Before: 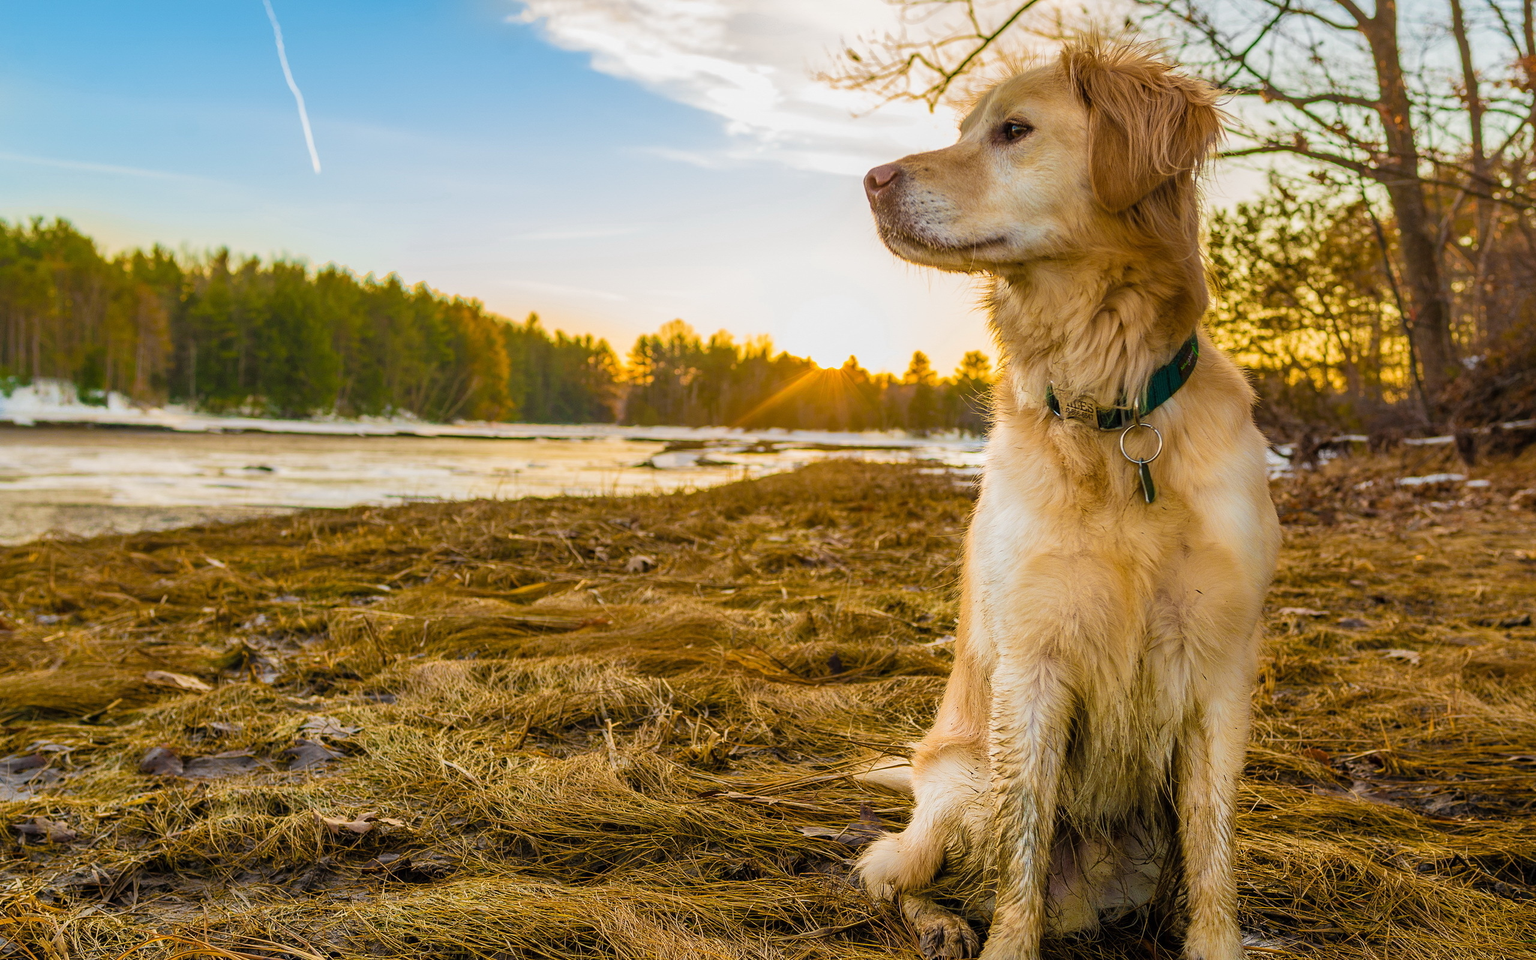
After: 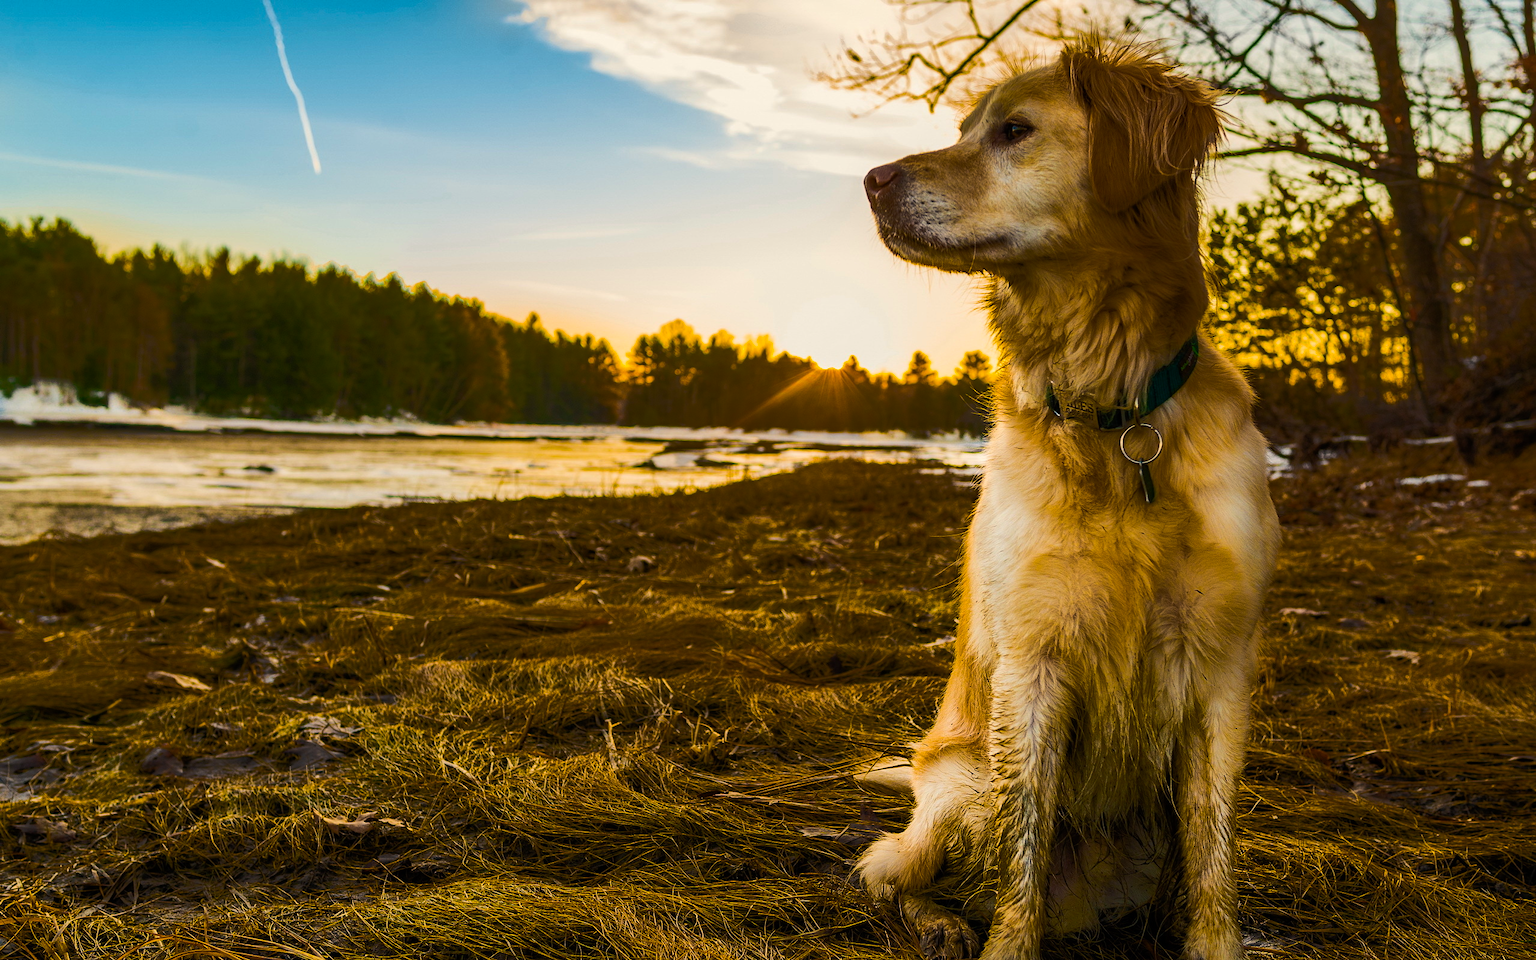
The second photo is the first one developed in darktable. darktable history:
color balance rgb: shadows lift › chroma 1.031%, shadows lift › hue 216.26°, highlights gain › chroma 3.05%, highlights gain › hue 78.73°, linear chroma grading › global chroma 15.064%, perceptual saturation grading › global saturation 18.282%, perceptual brilliance grading › highlights 1.546%, perceptual brilliance grading › mid-tones -49.586%, perceptual brilliance grading › shadows -50.01%, global vibrance 20%
exposure: compensate highlight preservation false
